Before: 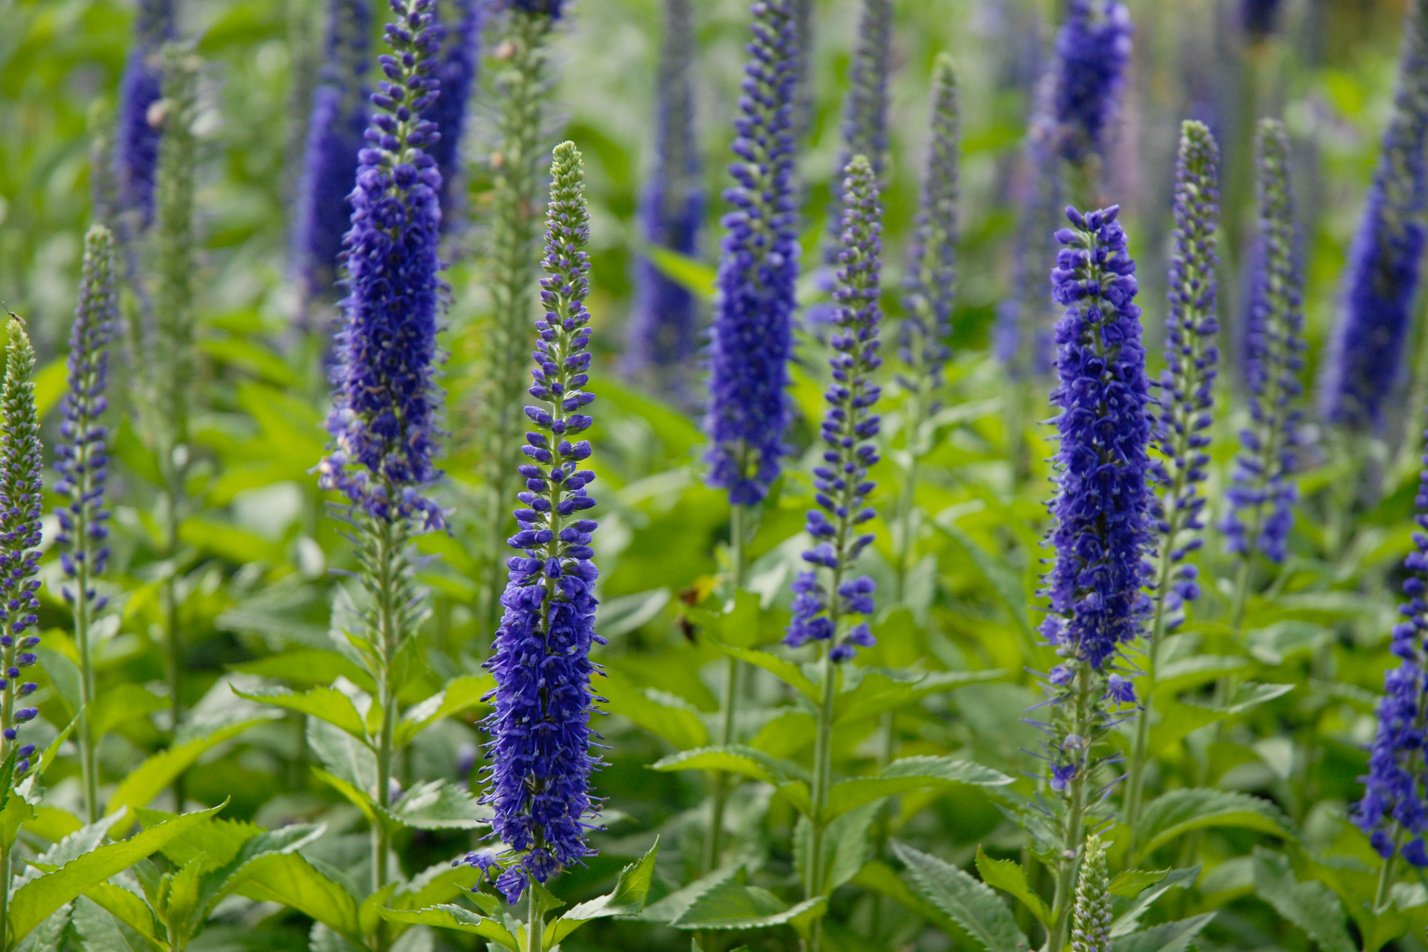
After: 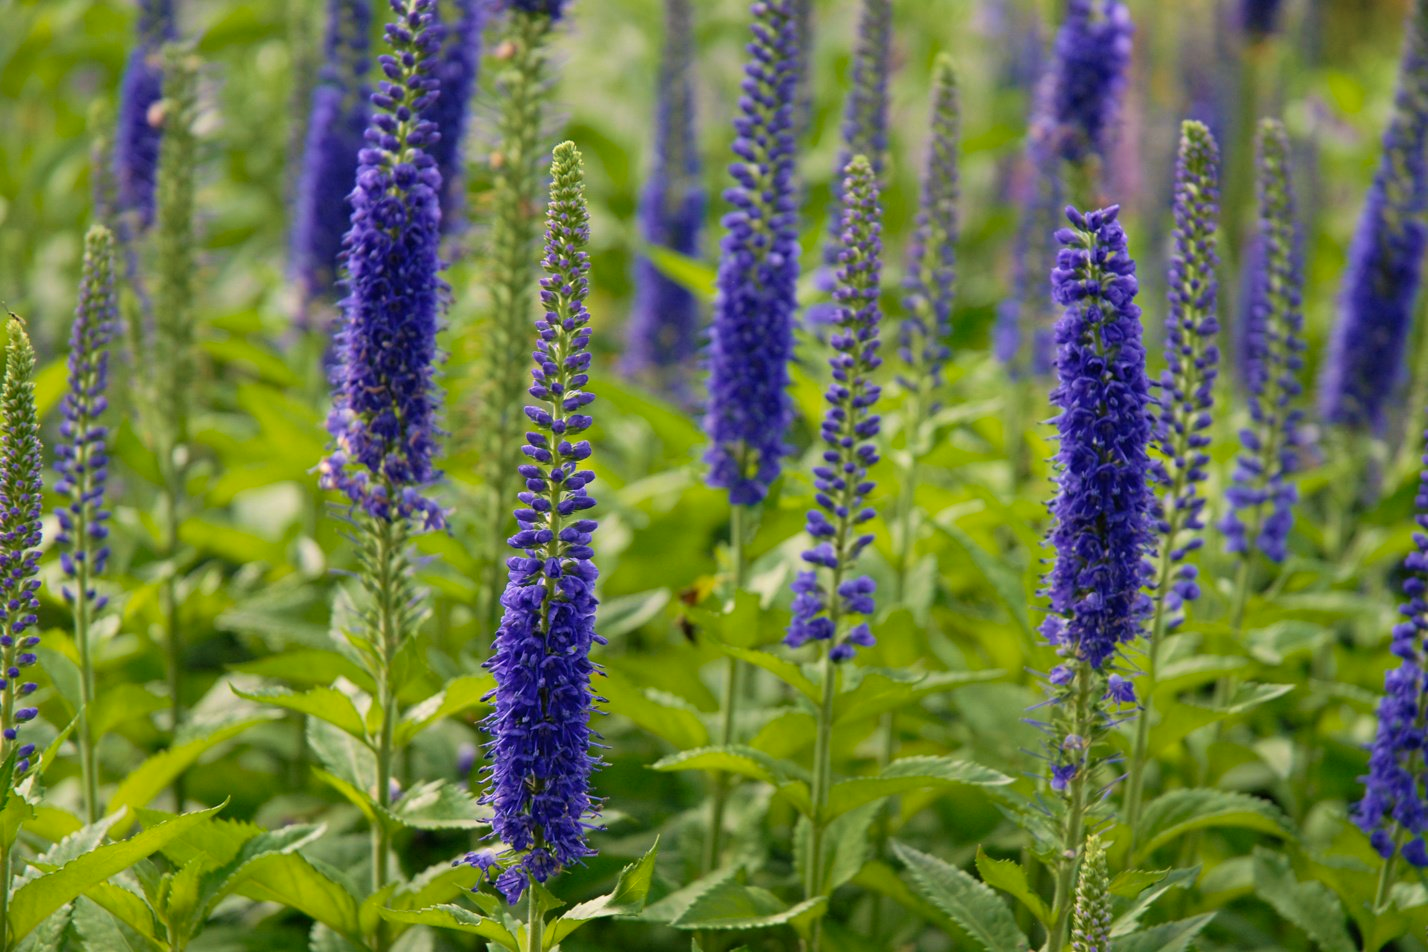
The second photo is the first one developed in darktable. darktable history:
velvia: strength 45%
color correction: highlights a* 3.84, highlights b* 5.07
